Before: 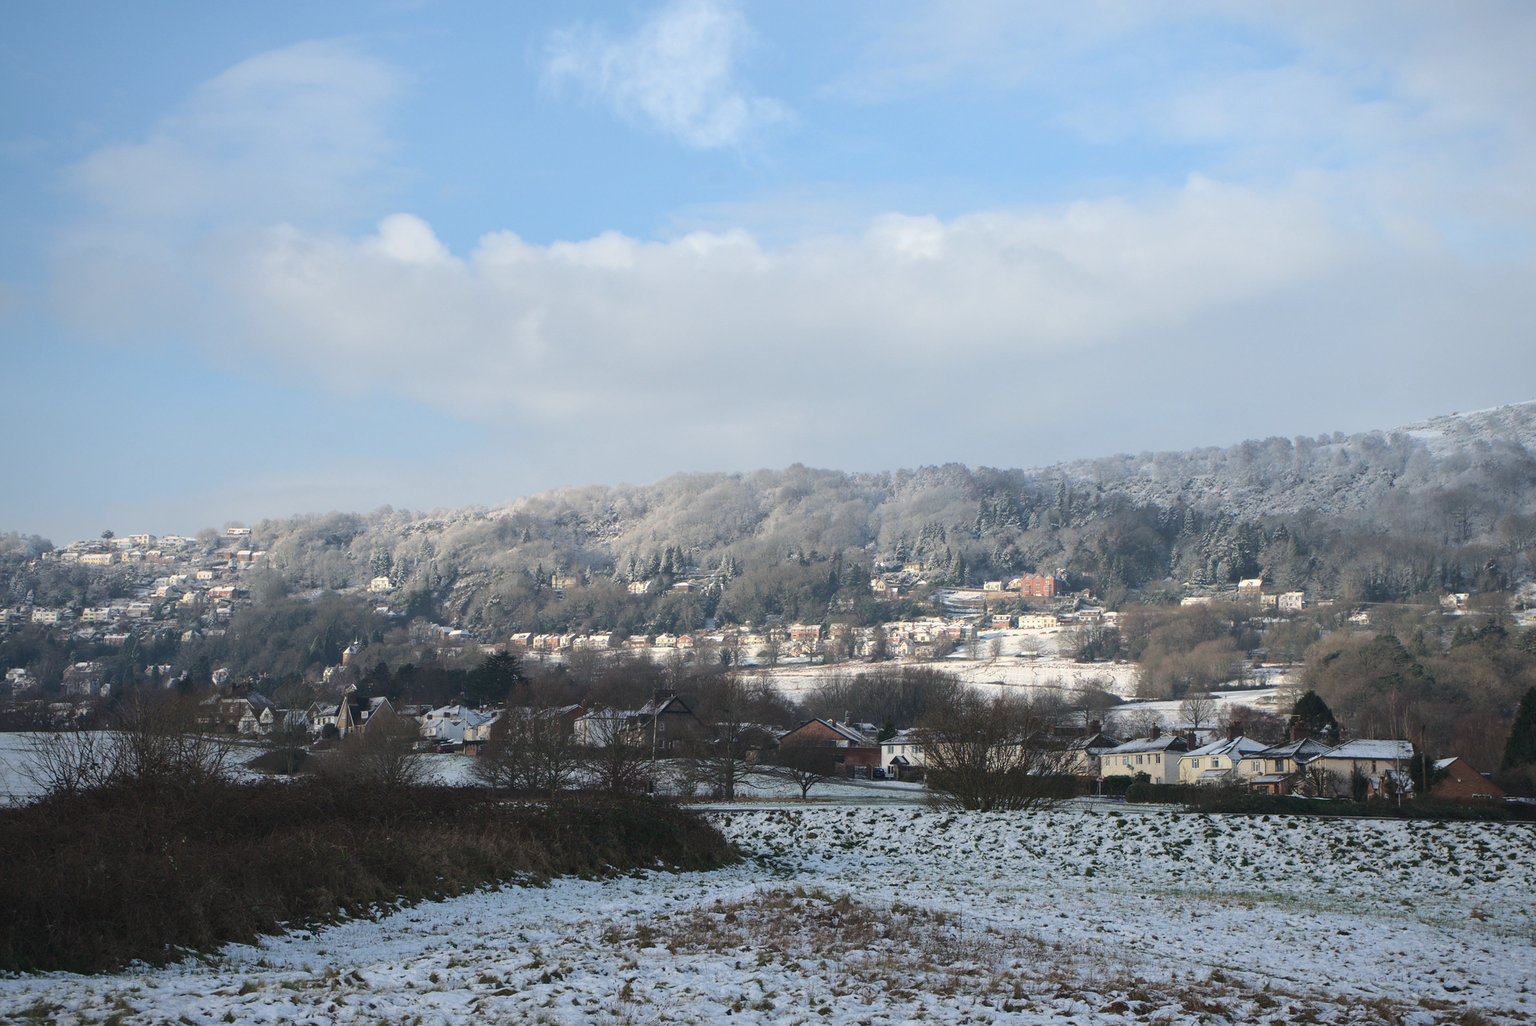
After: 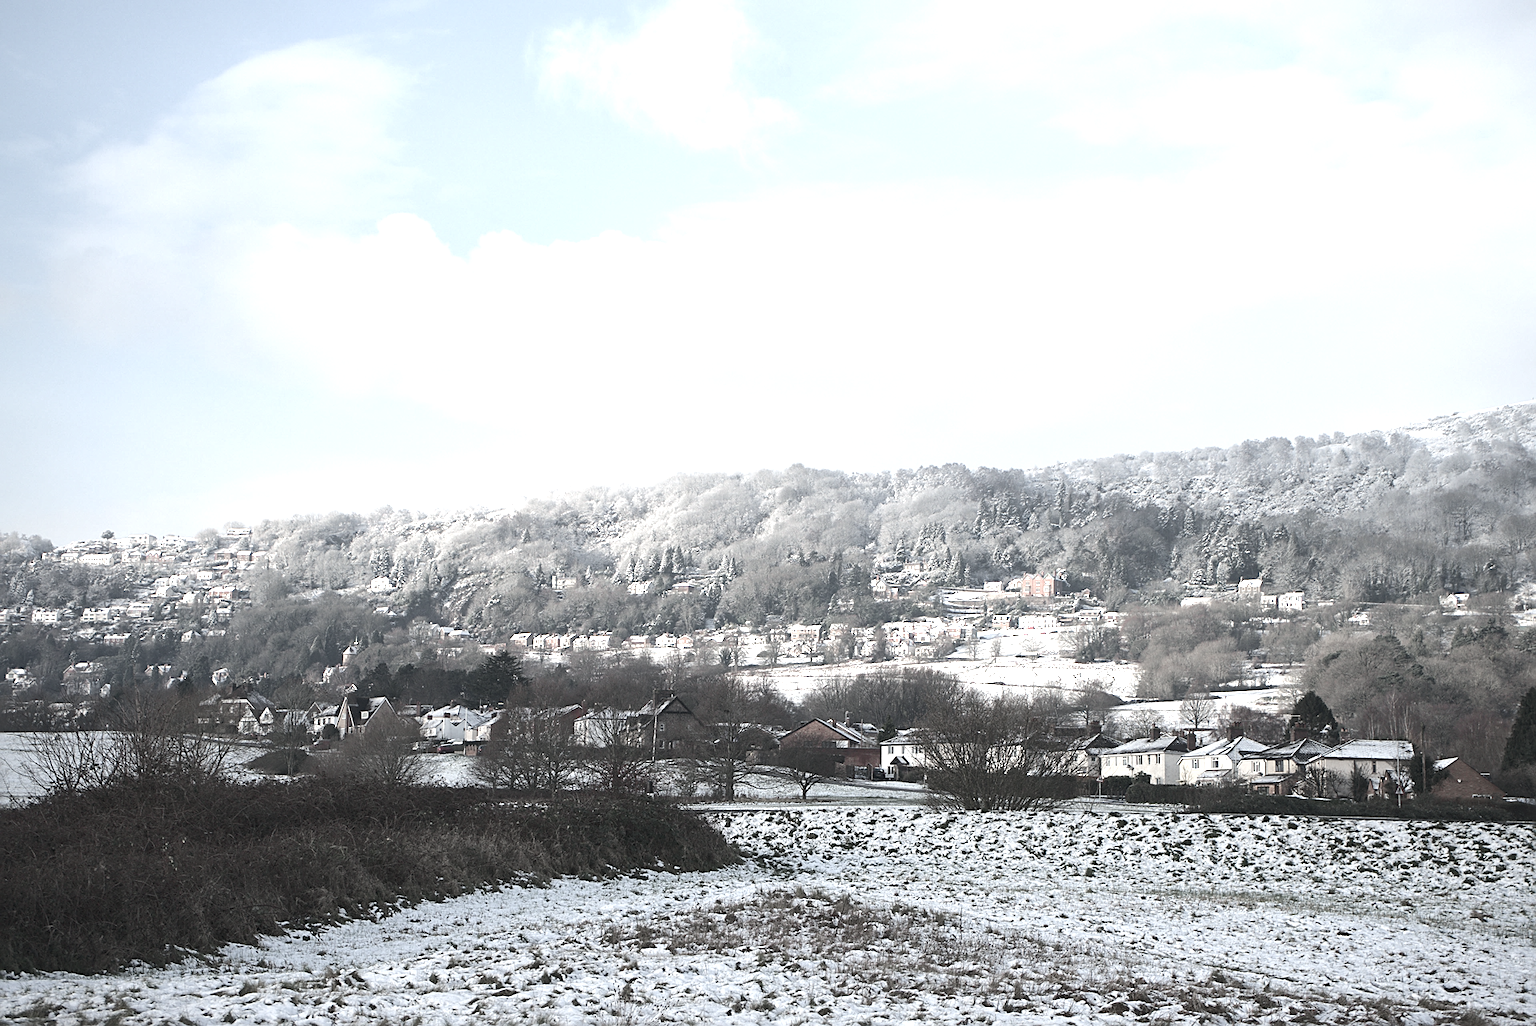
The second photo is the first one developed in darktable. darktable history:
exposure: exposure 0.999 EV, compensate highlight preservation false
sharpen: on, module defaults
local contrast: mode bilateral grid, contrast 20, coarseness 50, detail 120%, midtone range 0.2
color balance: contrast -0.5%
color zones: curves: ch1 [(0, 0.34) (0.143, 0.164) (0.286, 0.152) (0.429, 0.176) (0.571, 0.173) (0.714, 0.188) (0.857, 0.199) (1, 0.34)]
